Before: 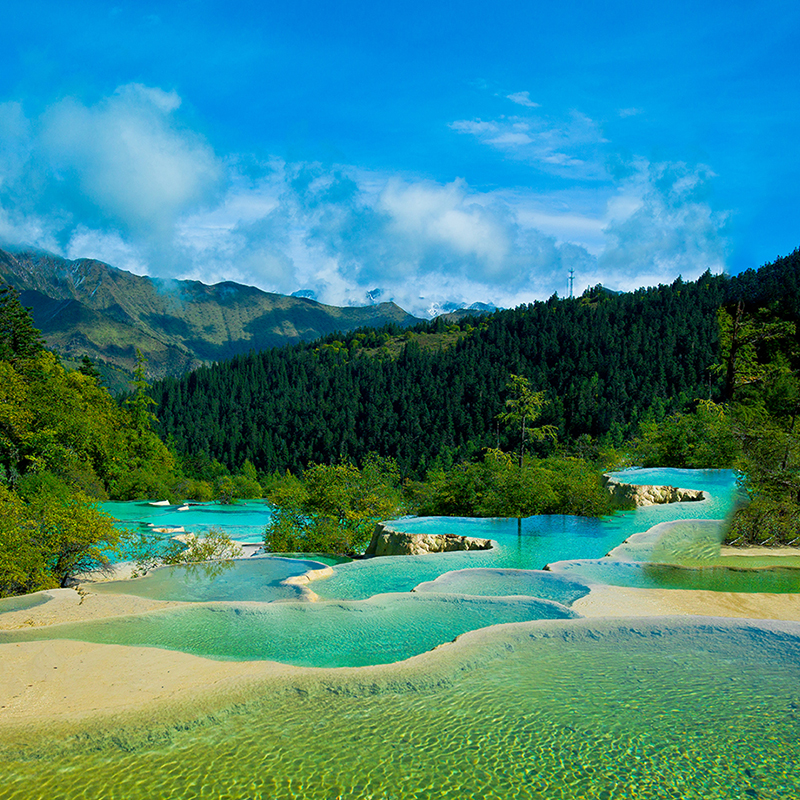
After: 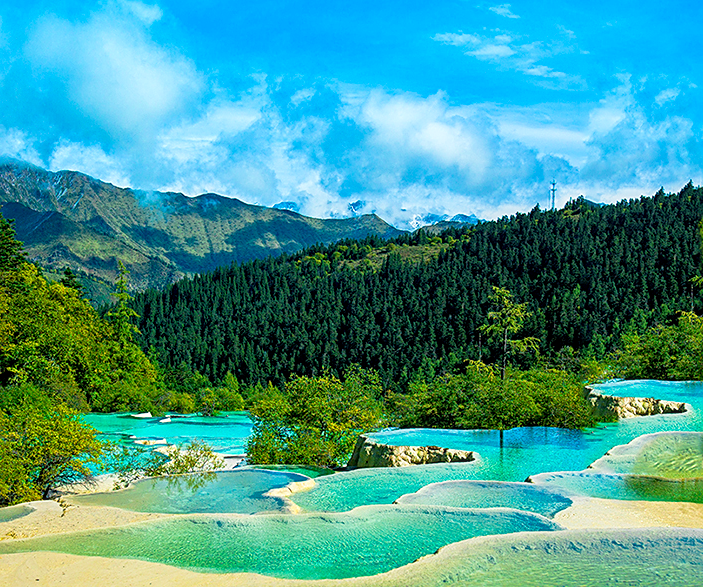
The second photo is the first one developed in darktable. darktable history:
base curve: curves: ch0 [(0, 0) (0.666, 0.806) (1, 1)], preserve colors none
crop and rotate: left 2.274%, top 11.015%, right 9.726%, bottom 15.563%
sharpen: on, module defaults
local contrast: detail 130%
contrast brightness saturation: contrast 0.026, brightness 0.057, saturation 0.128
